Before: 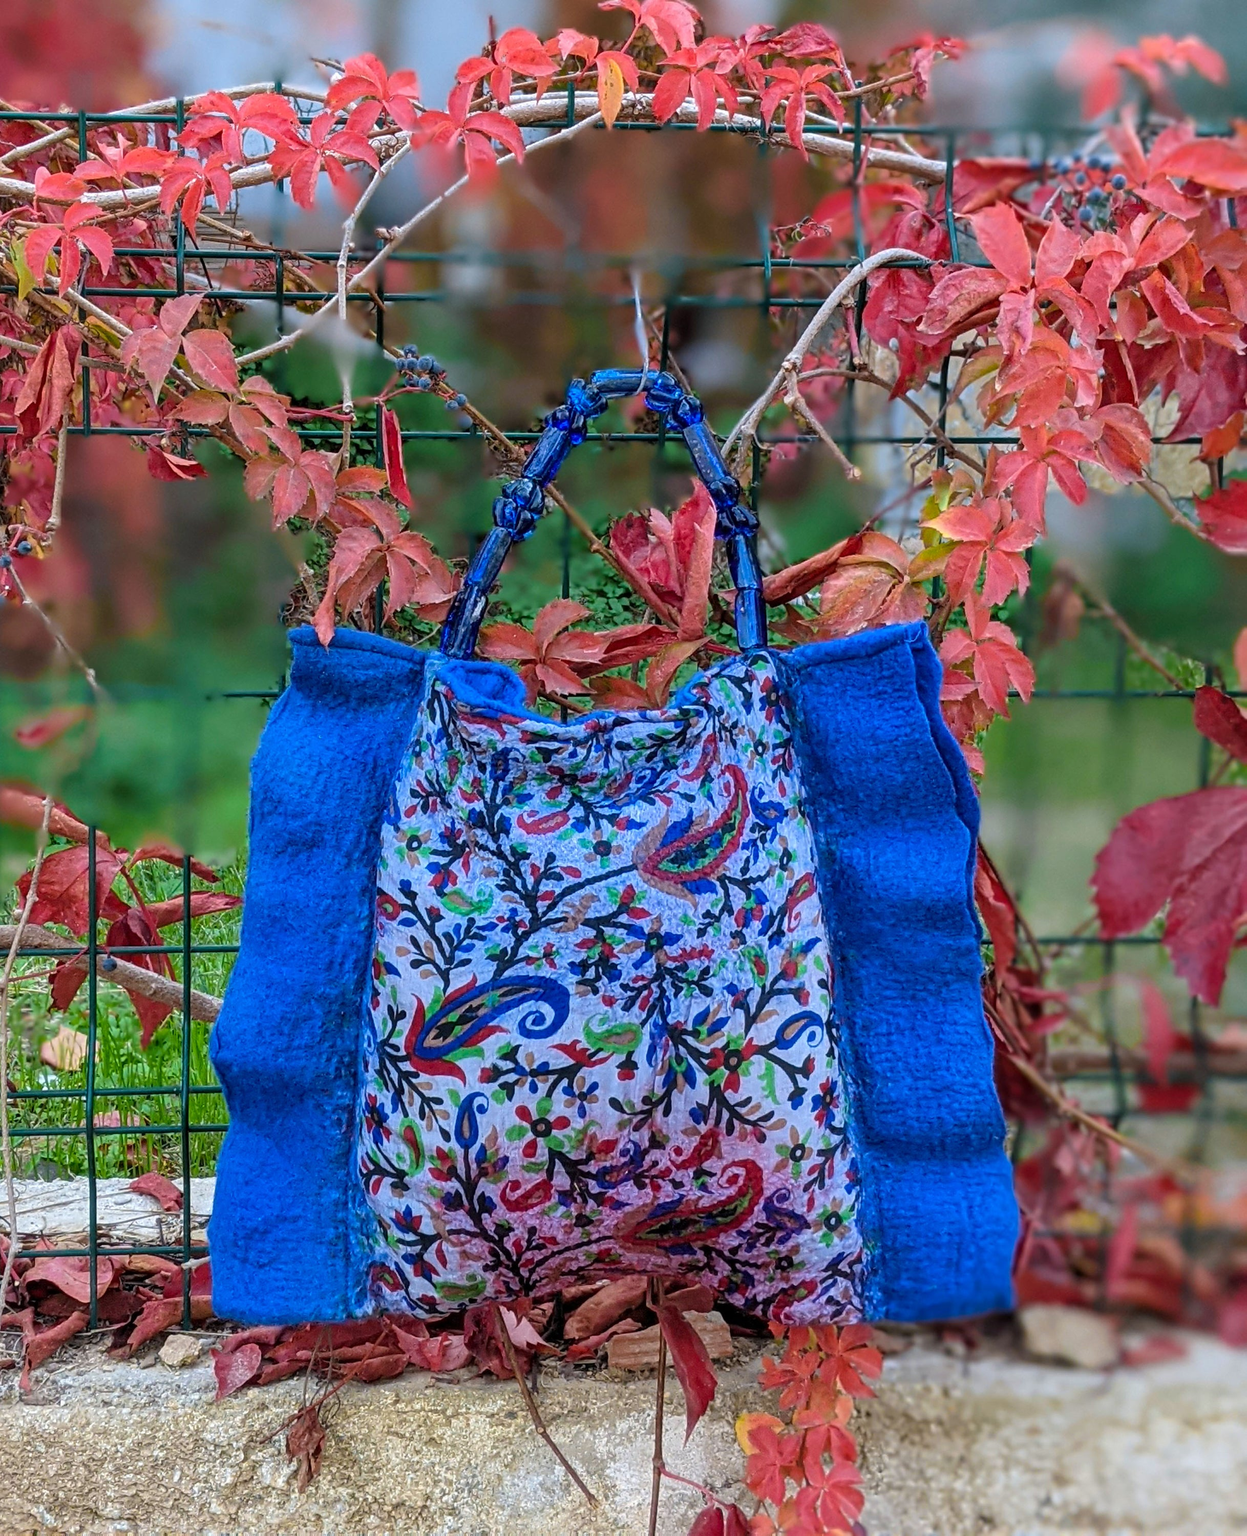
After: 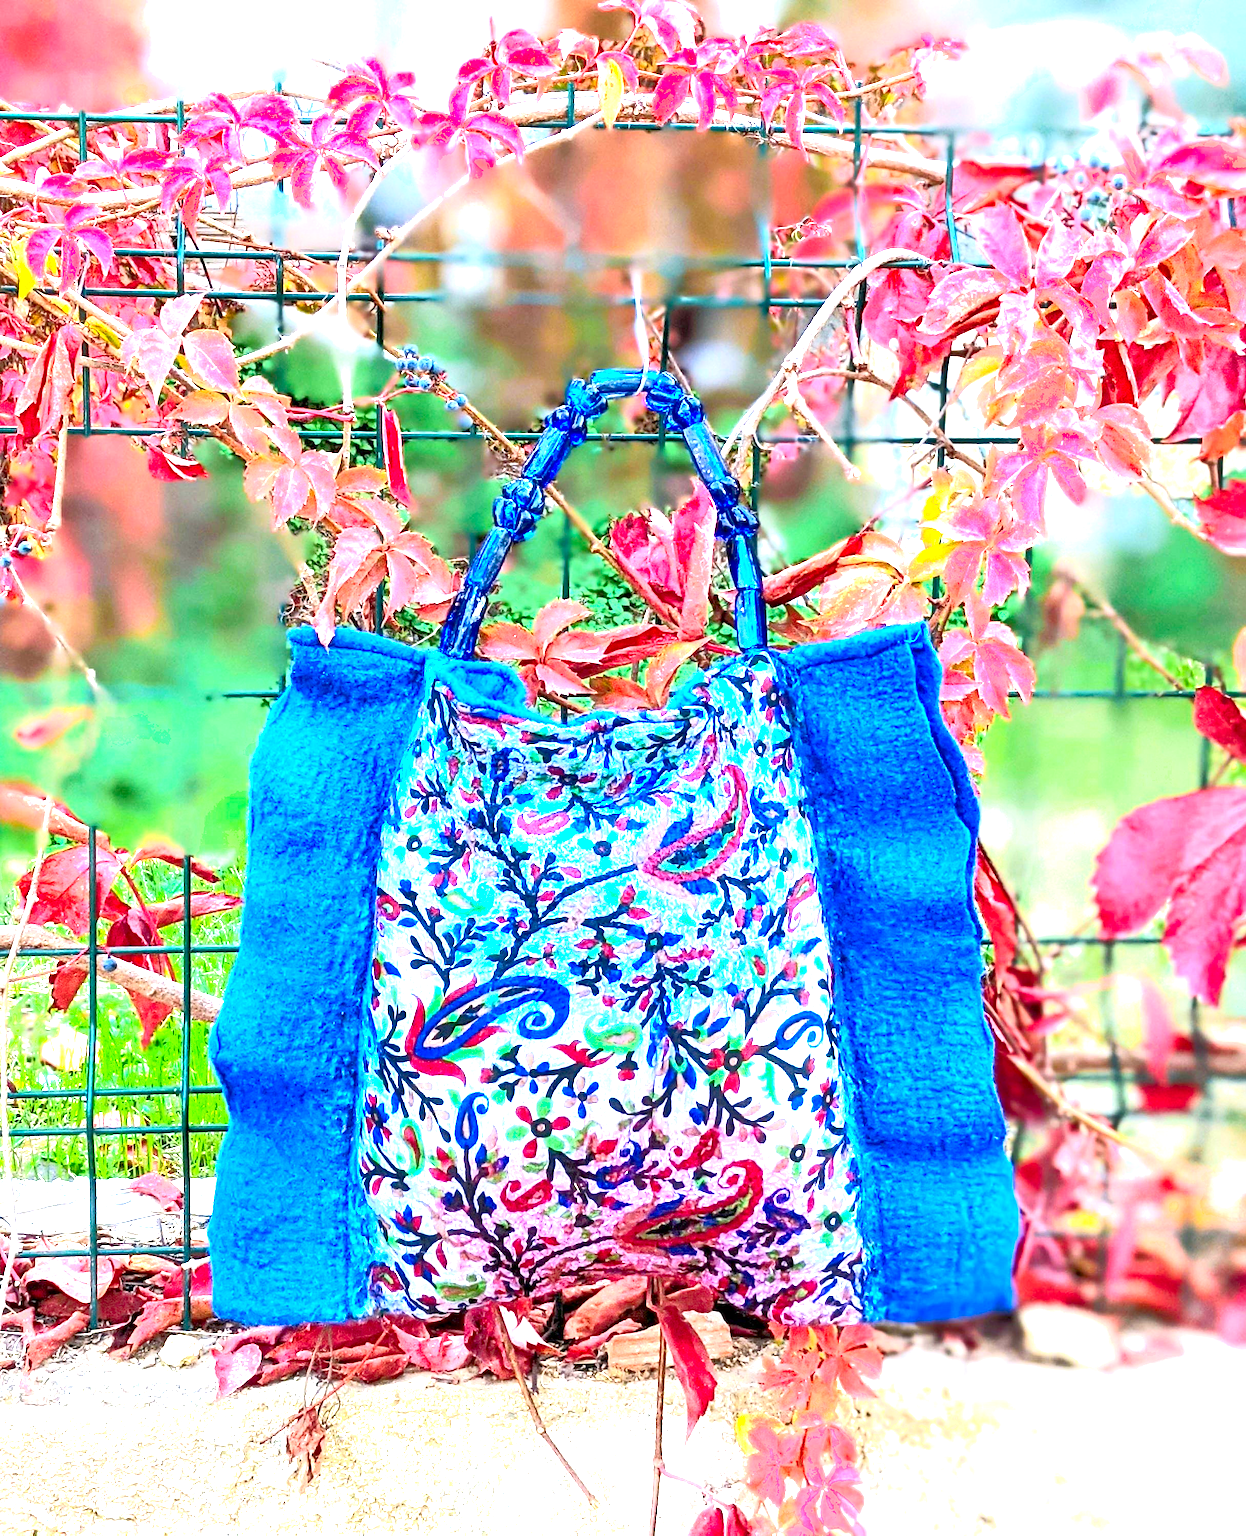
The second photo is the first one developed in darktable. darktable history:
tone equalizer: -7 EV 0.15 EV, -6 EV 0.6 EV, -5 EV 1.15 EV, -4 EV 1.33 EV, -3 EV 1.15 EV, -2 EV 0.6 EV, -1 EV 0.15 EV, mask exposure compensation -0.5 EV
exposure: exposure 2.207 EV, compensate highlight preservation false
shadows and highlights: shadows 0, highlights 40
contrast brightness saturation: contrast 0.19, brightness -0.11, saturation 0.21
